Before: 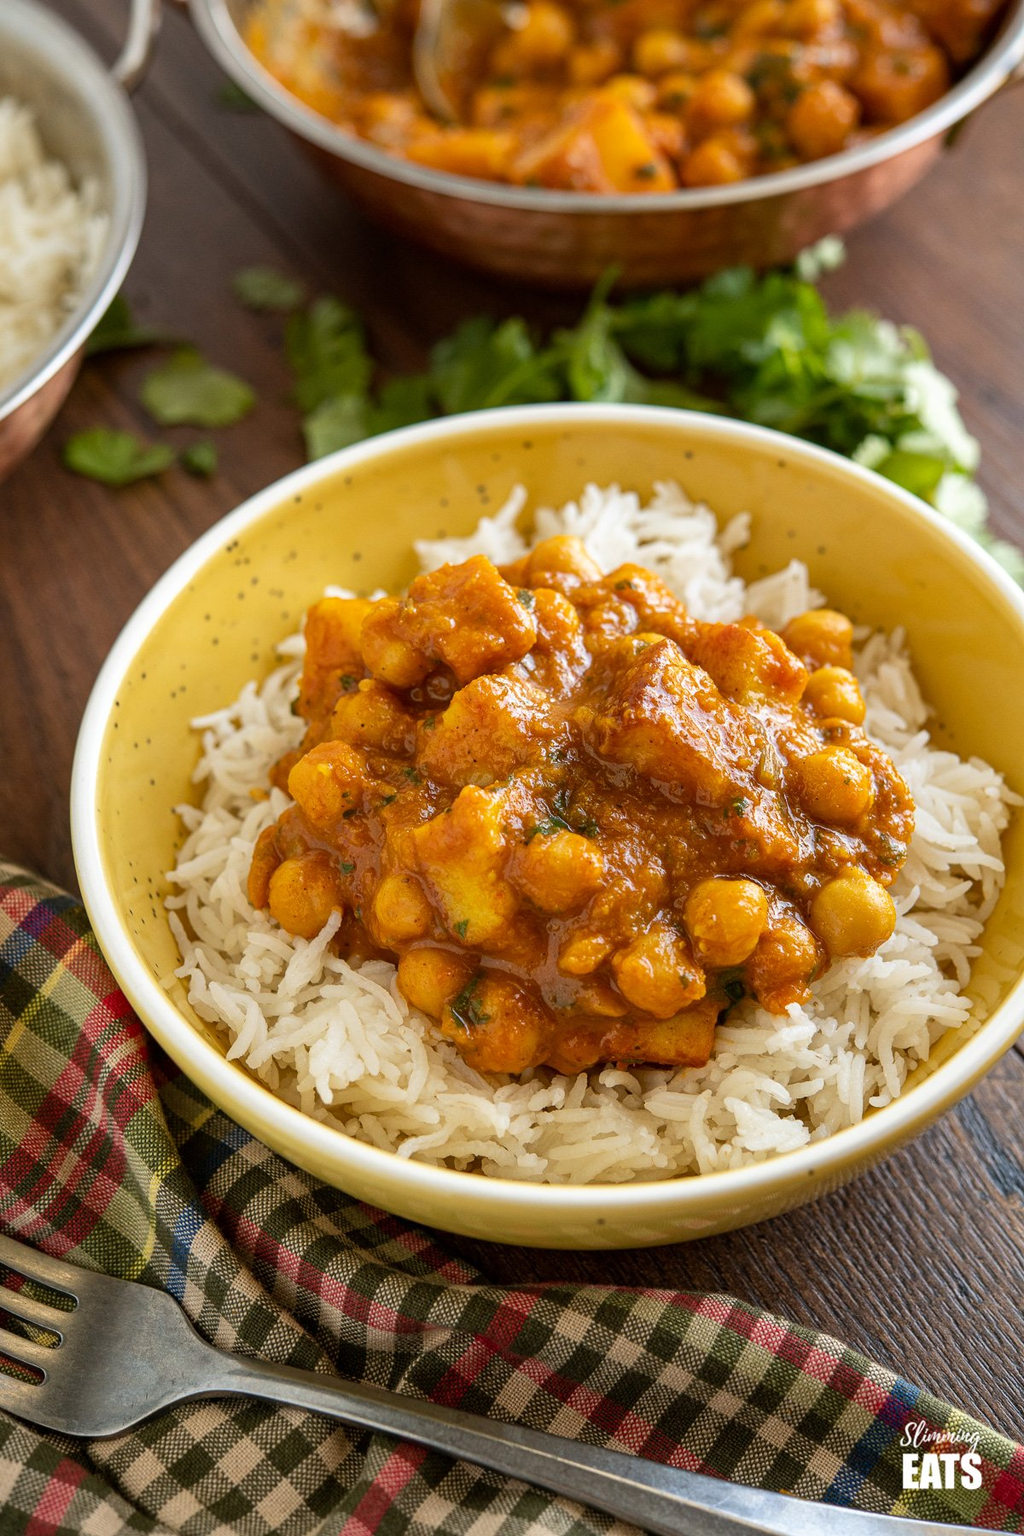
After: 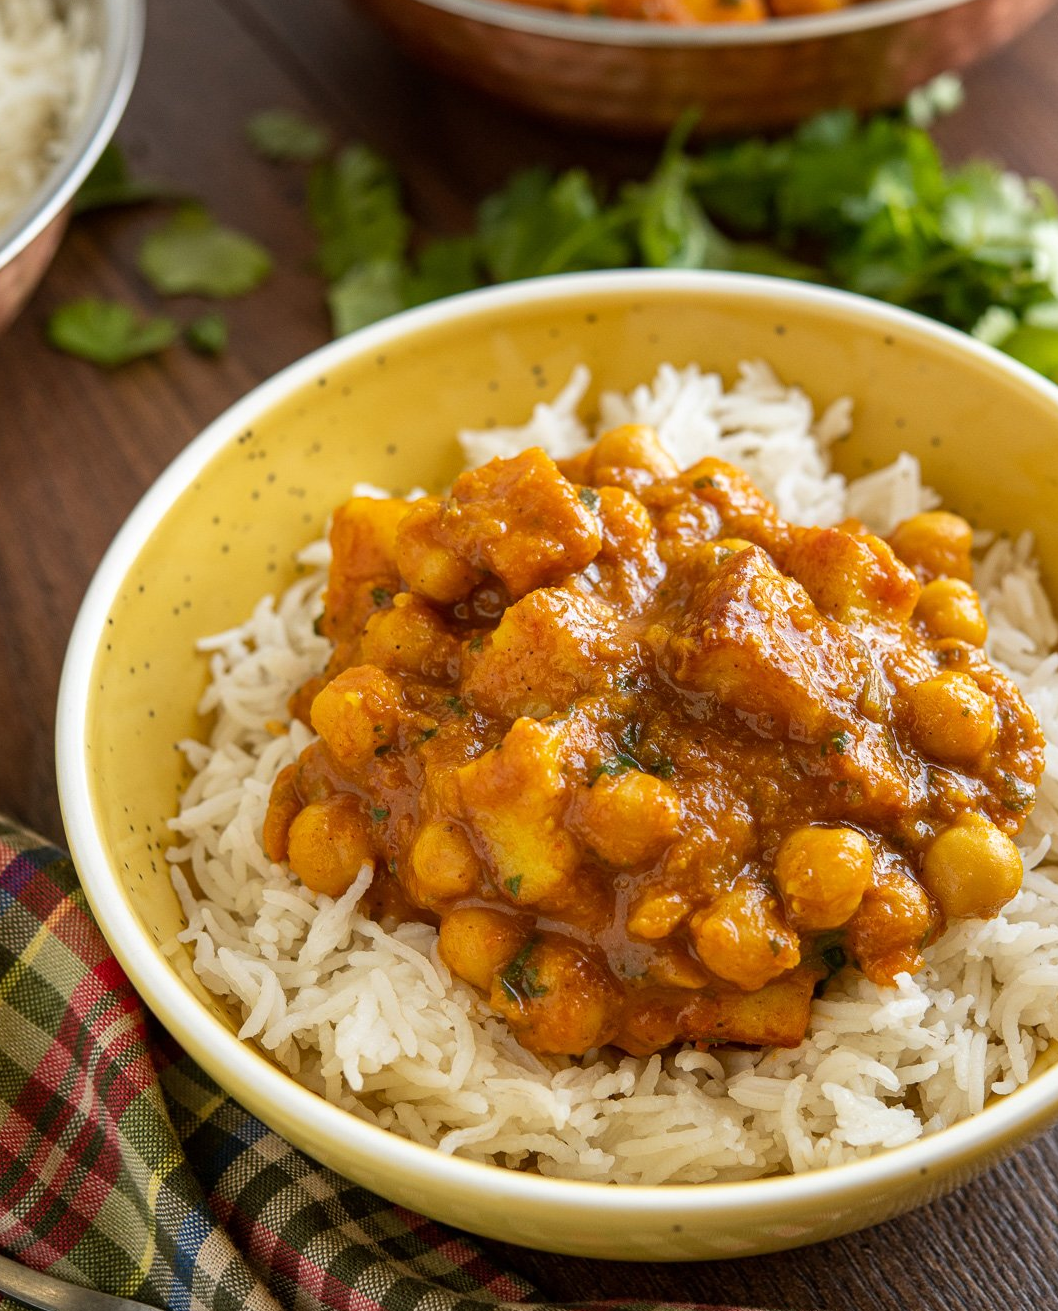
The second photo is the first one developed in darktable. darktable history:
crop and rotate: left 2.275%, top 11.321%, right 9.542%, bottom 15.821%
